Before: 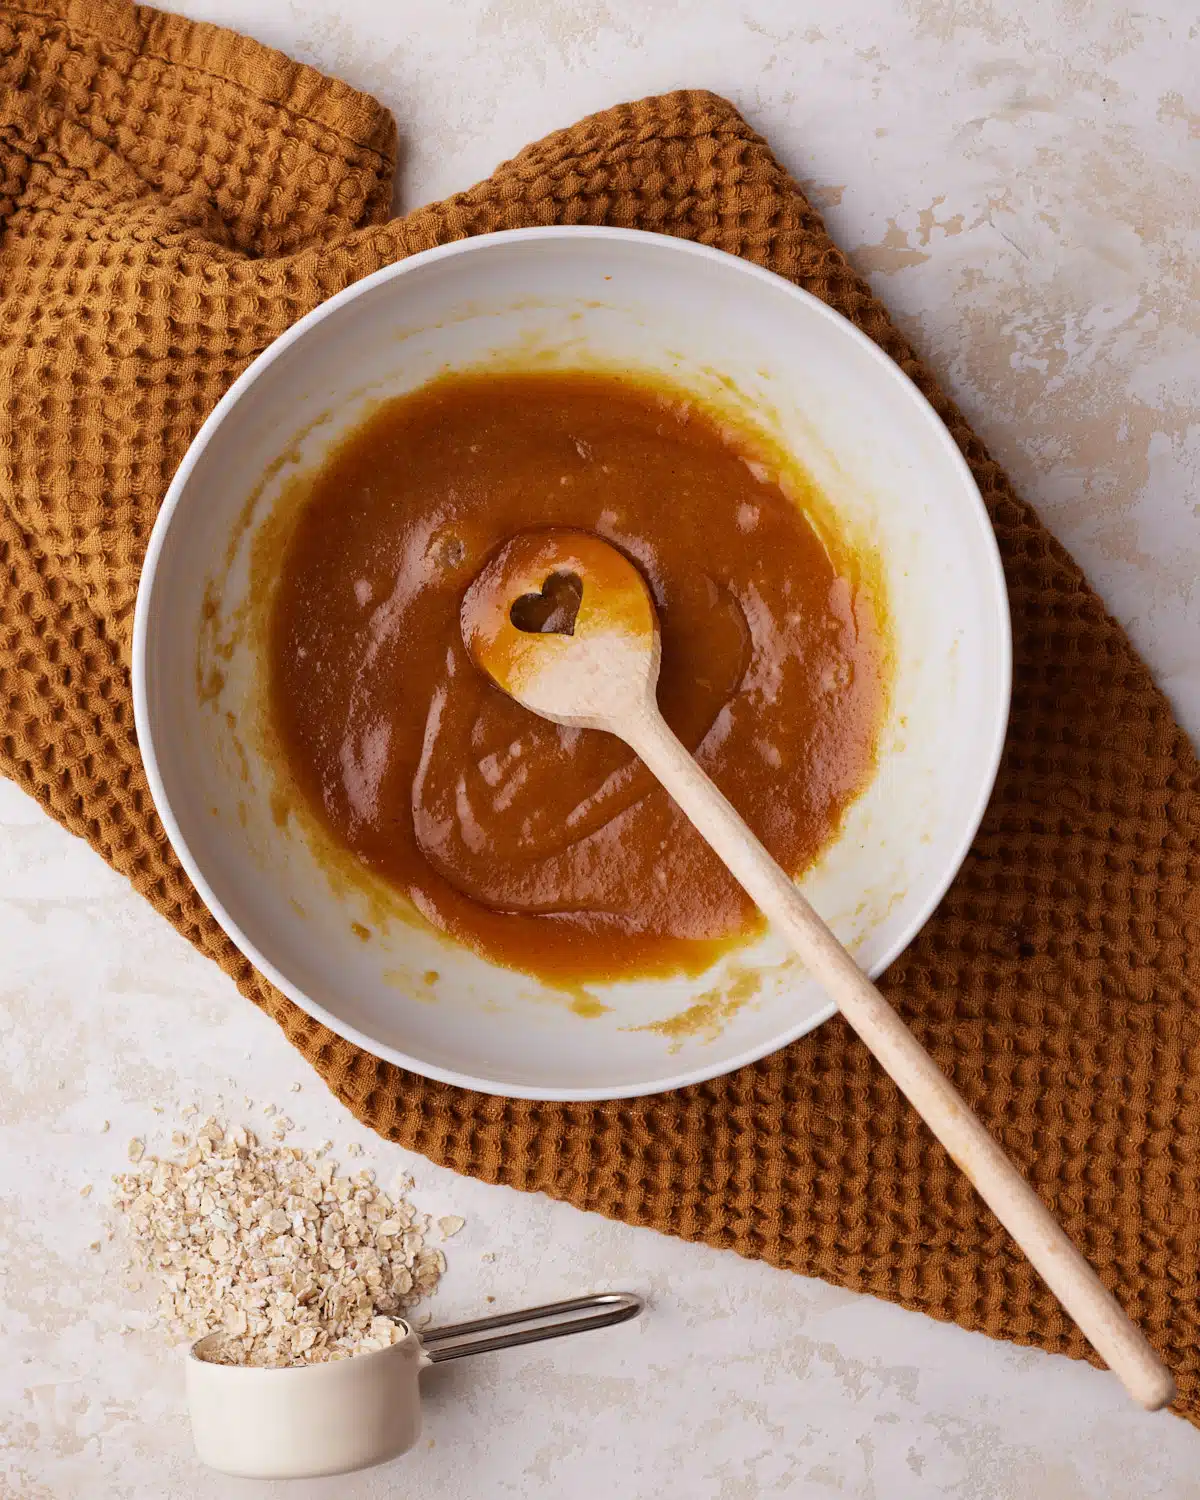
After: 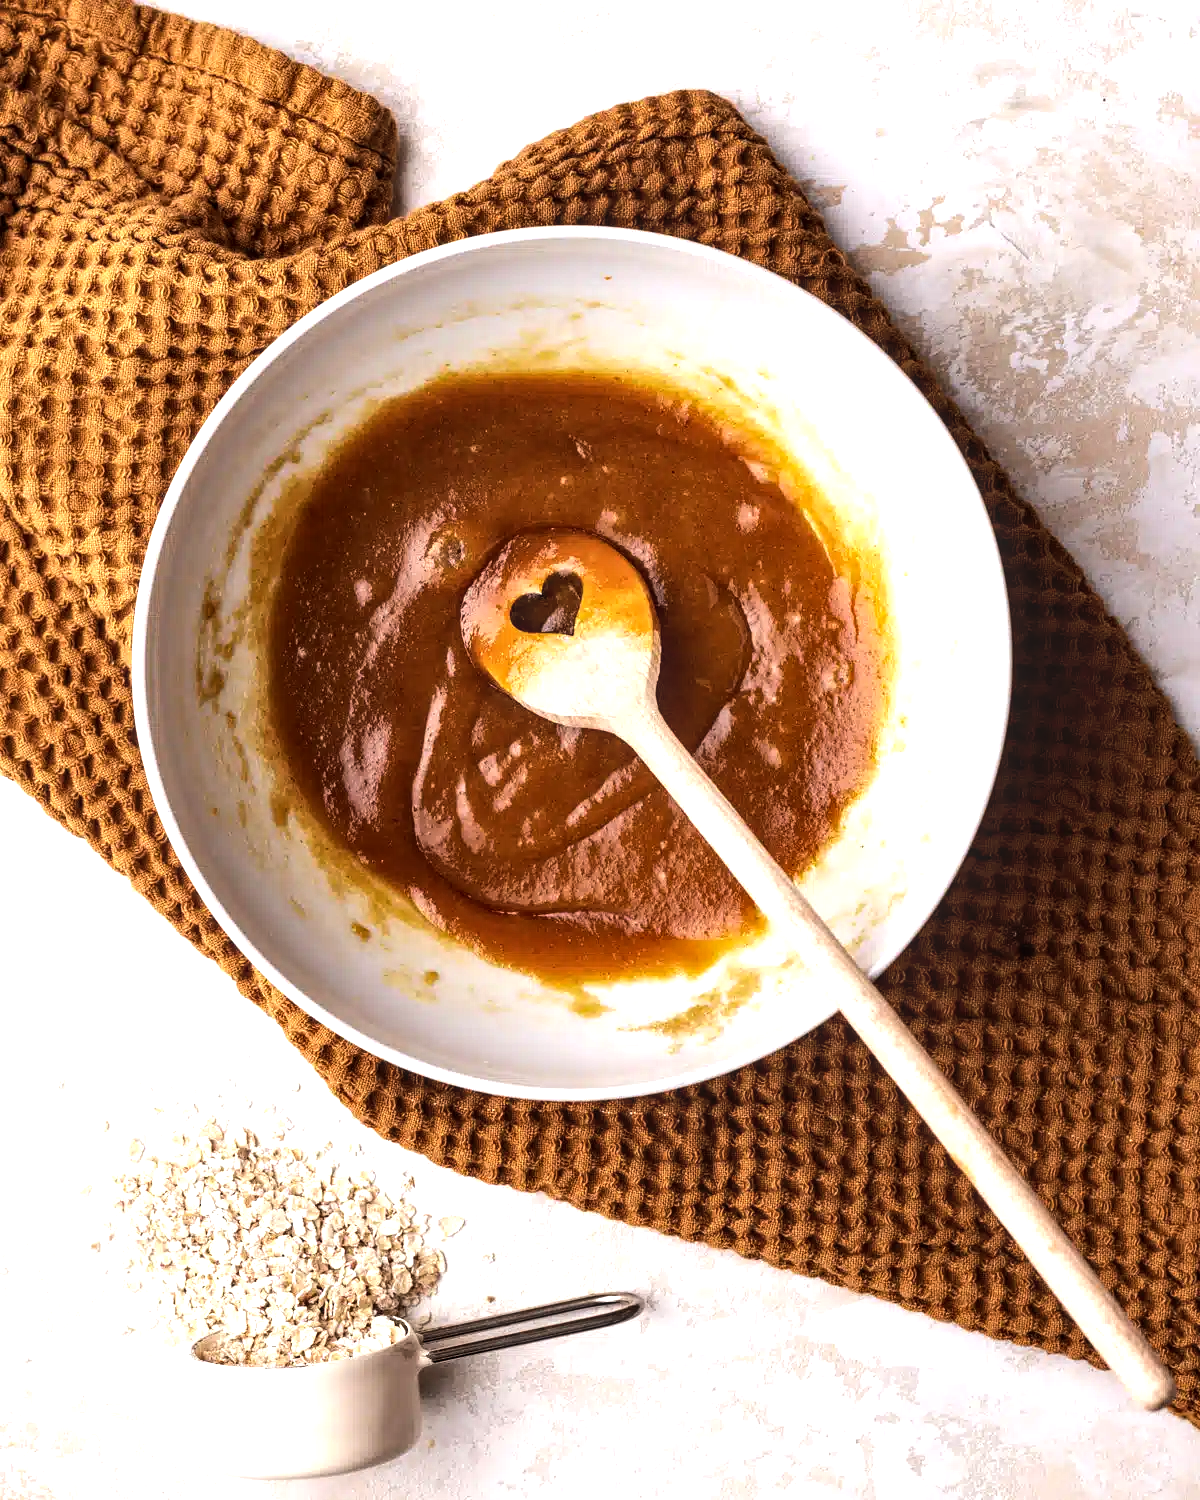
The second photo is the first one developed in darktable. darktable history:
exposure: exposure 0.014 EV, compensate highlight preservation false
tone equalizer: -8 EV -1.08 EV, -7 EV -1.01 EV, -6 EV -0.867 EV, -5 EV -0.578 EV, -3 EV 0.578 EV, -2 EV 0.867 EV, -1 EV 1.01 EV, +0 EV 1.08 EV, edges refinement/feathering 500, mask exposure compensation -1.57 EV, preserve details no
local contrast: detail 130%
